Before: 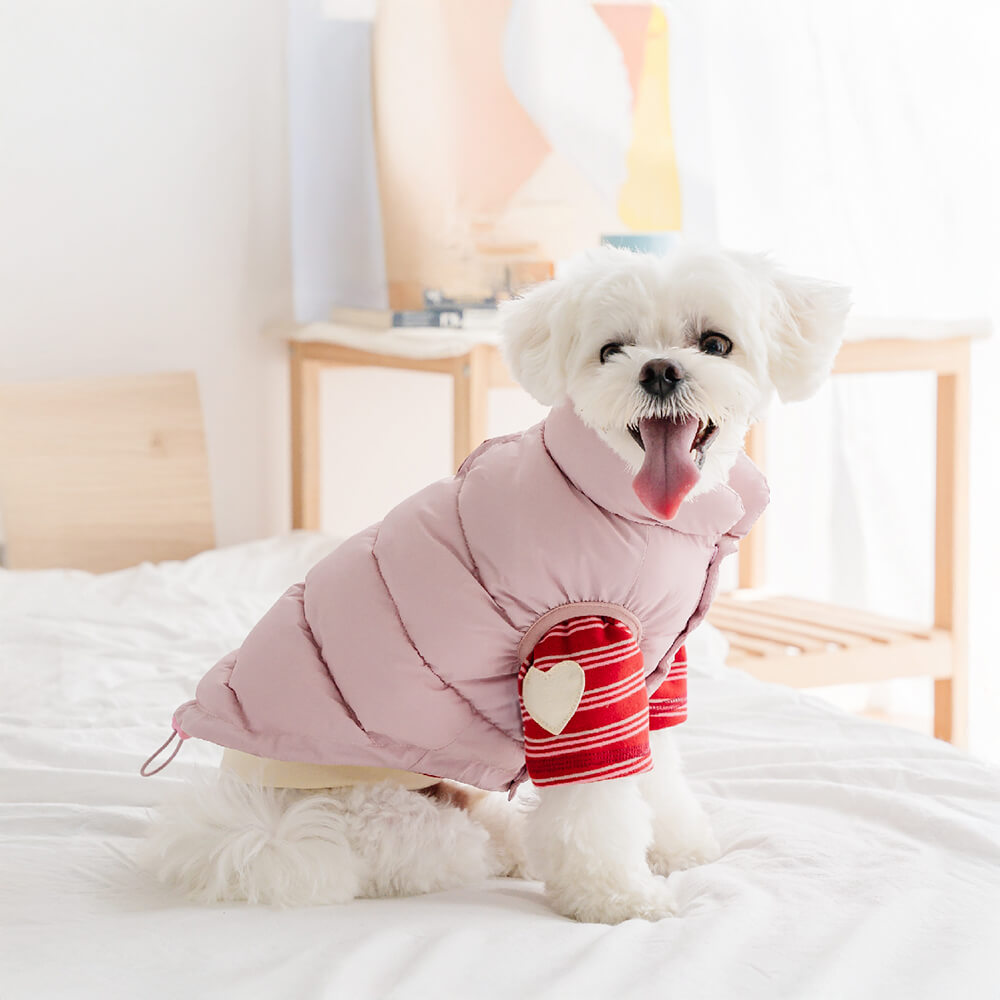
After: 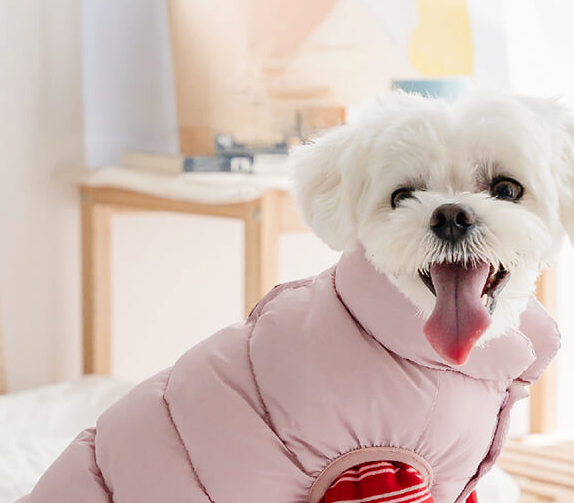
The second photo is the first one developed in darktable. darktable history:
crop: left 20.918%, top 15.589%, right 21.615%, bottom 34.034%
shadows and highlights: shadows 36.87, highlights -28.09, soften with gaussian
